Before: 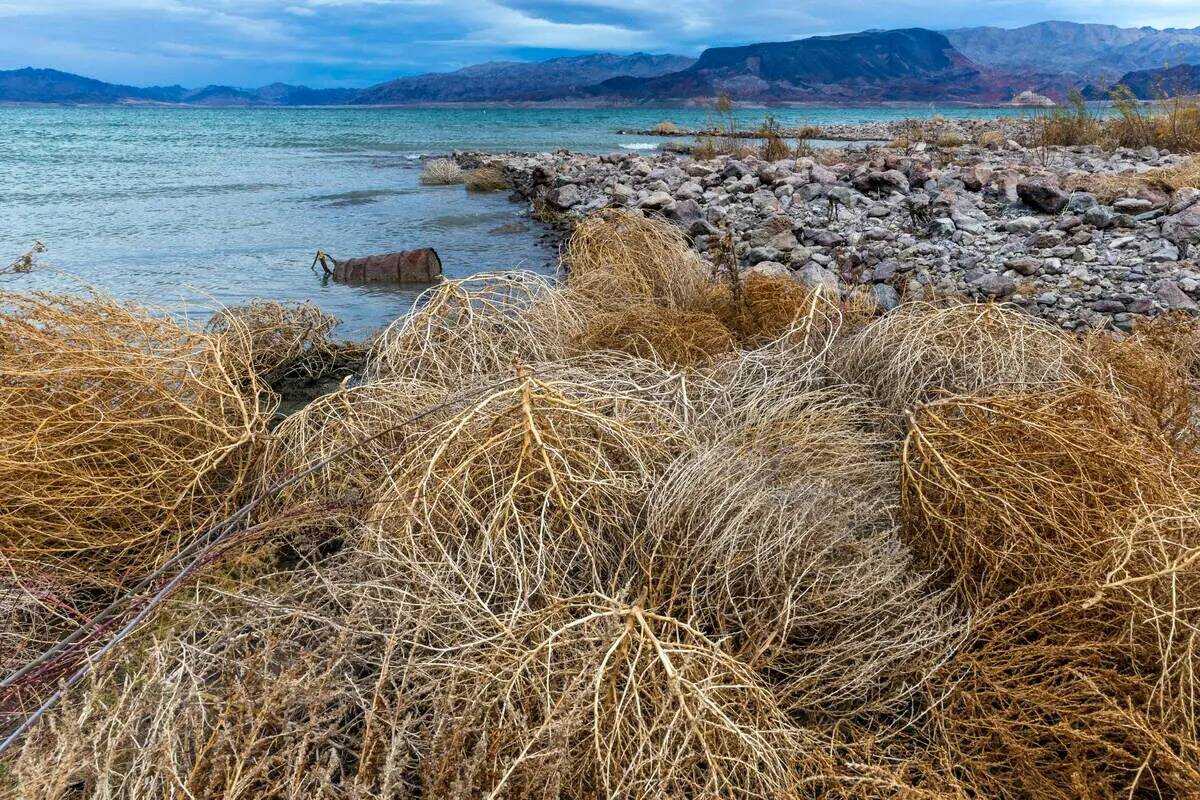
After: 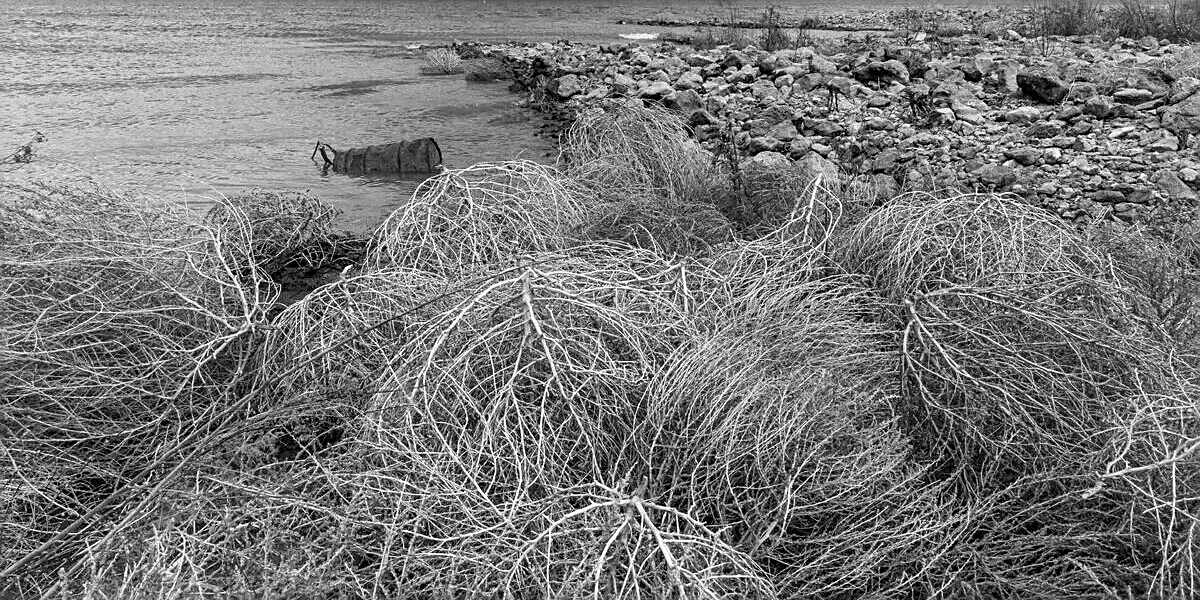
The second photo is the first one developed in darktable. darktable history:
crop: top 13.819%, bottom 11.169%
sharpen: on, module defaults
monochrome: on, module defaults
